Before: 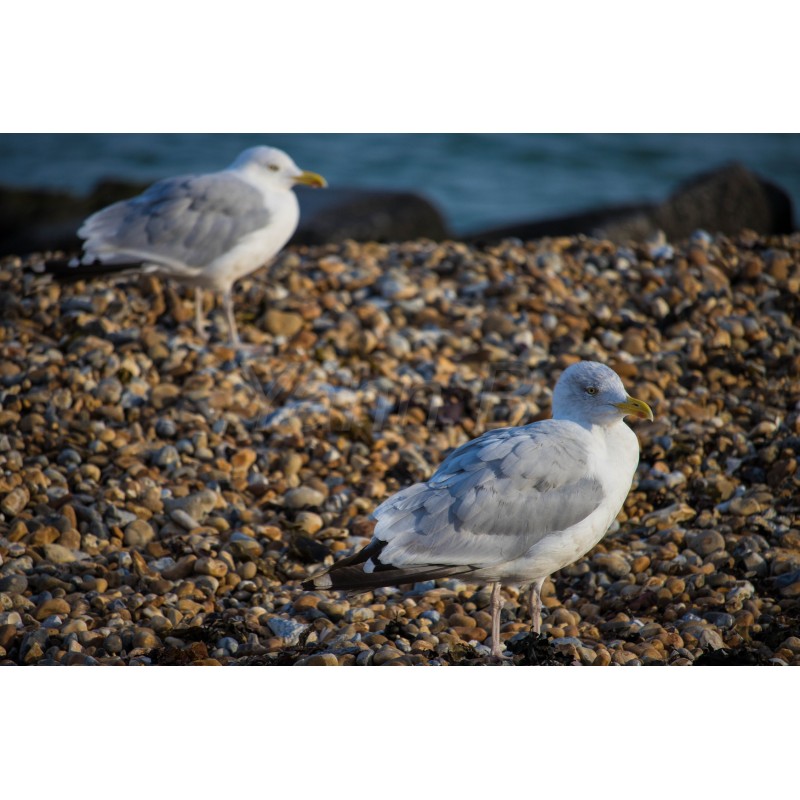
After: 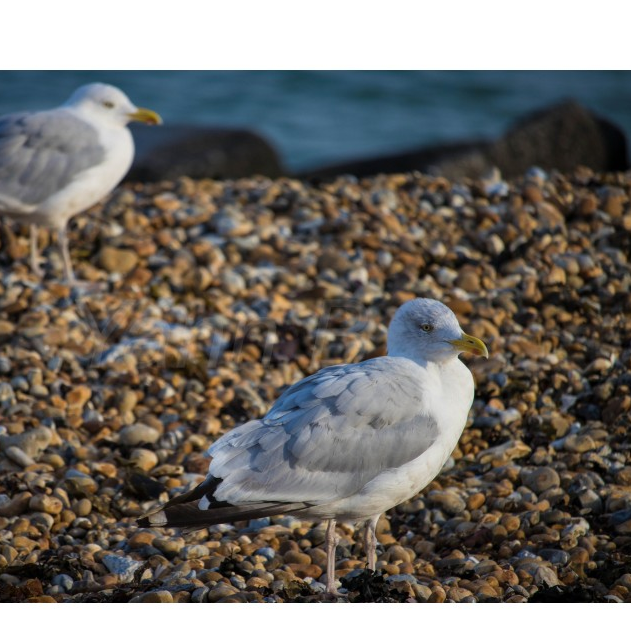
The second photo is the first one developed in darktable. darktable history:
shadows and highlights: shadows 37.27, highlights -28.18, soften with gaussian
crop and rotate: left 20.74%, top 7.912%, right 0.375%, bottom 13.378%
color balance: on, module defaults
